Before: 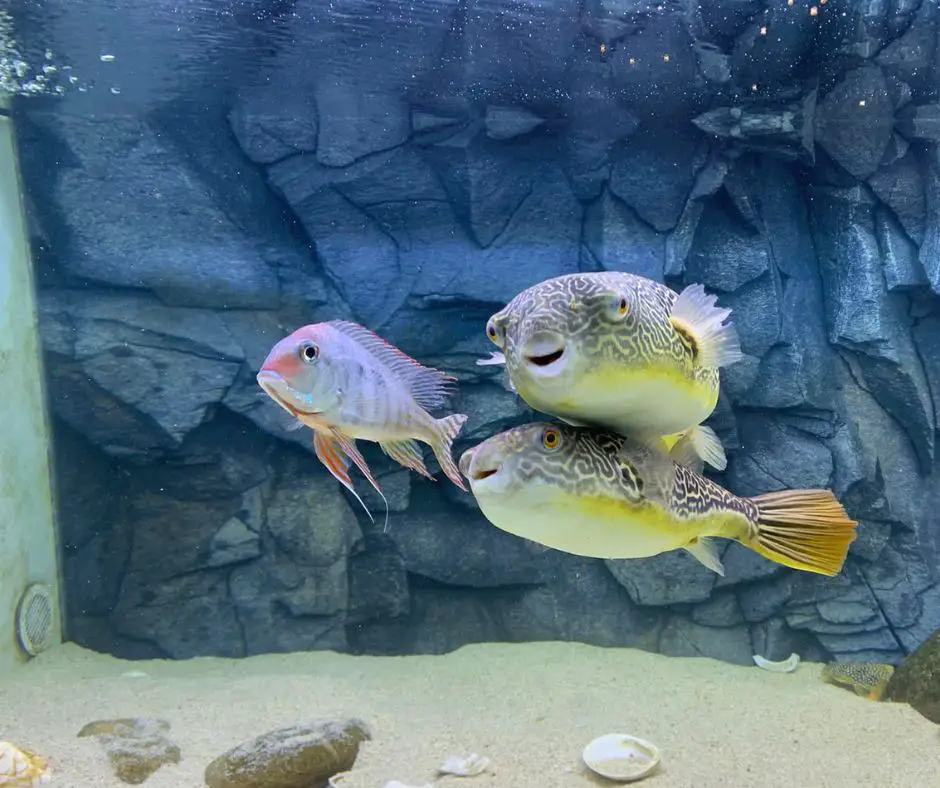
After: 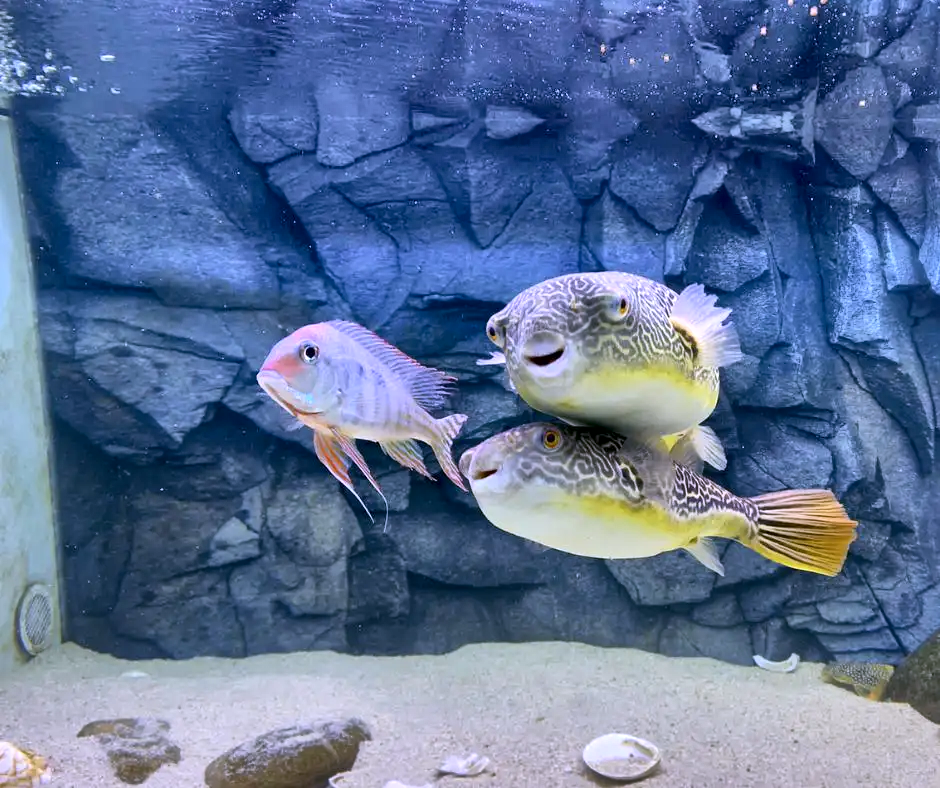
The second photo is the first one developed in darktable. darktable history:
white balance: red 1.042, blue 1.17
shadows and highlights: shadows 75, highlights -60.85, soften with gaussian
tone equalizer: -8 EV 0.06 EV, smoothing diameter 25%, edges refinement/feathering 10, preserve details guided filter
local contrast: mode bilateral grid, contrast 20, coarseness 50, detail 171%, midtone range 0.2
